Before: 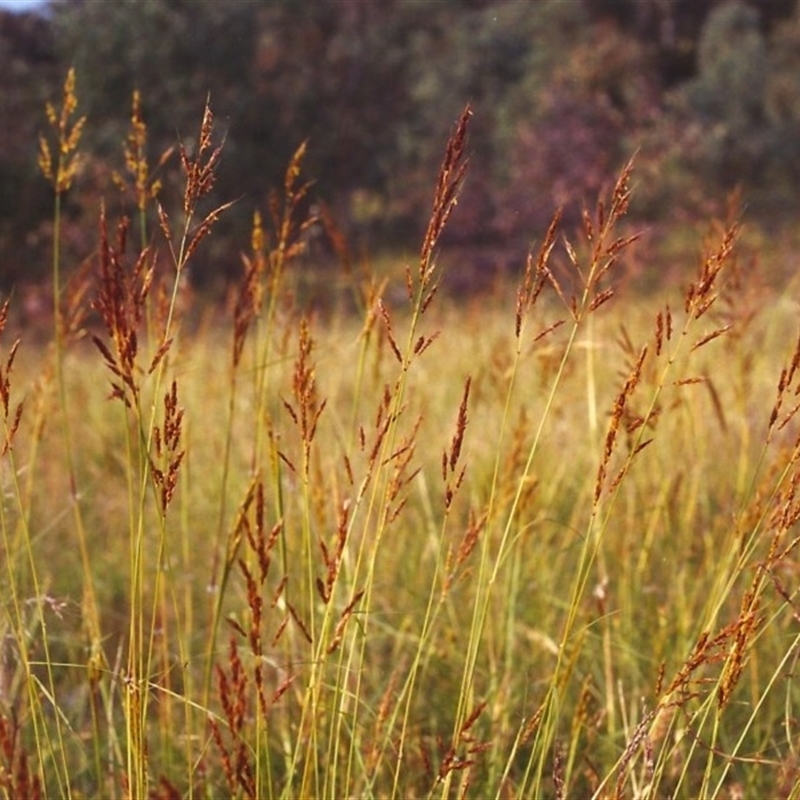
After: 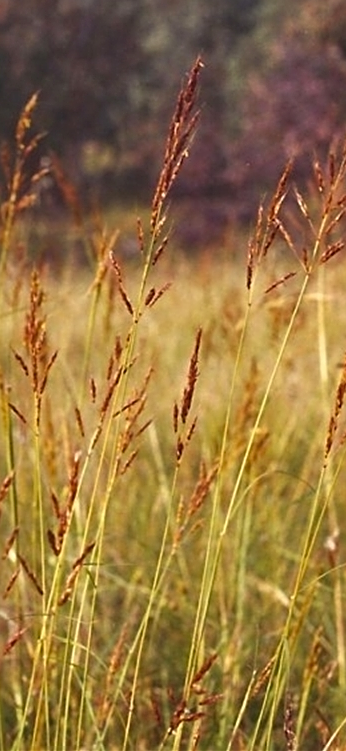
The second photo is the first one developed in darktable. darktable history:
sharpen: on, module defaults
shadows and highlights: low approximation 0.01, soften with gaussian
crop: left 33.724%, top 6.019%, right 22.931%
